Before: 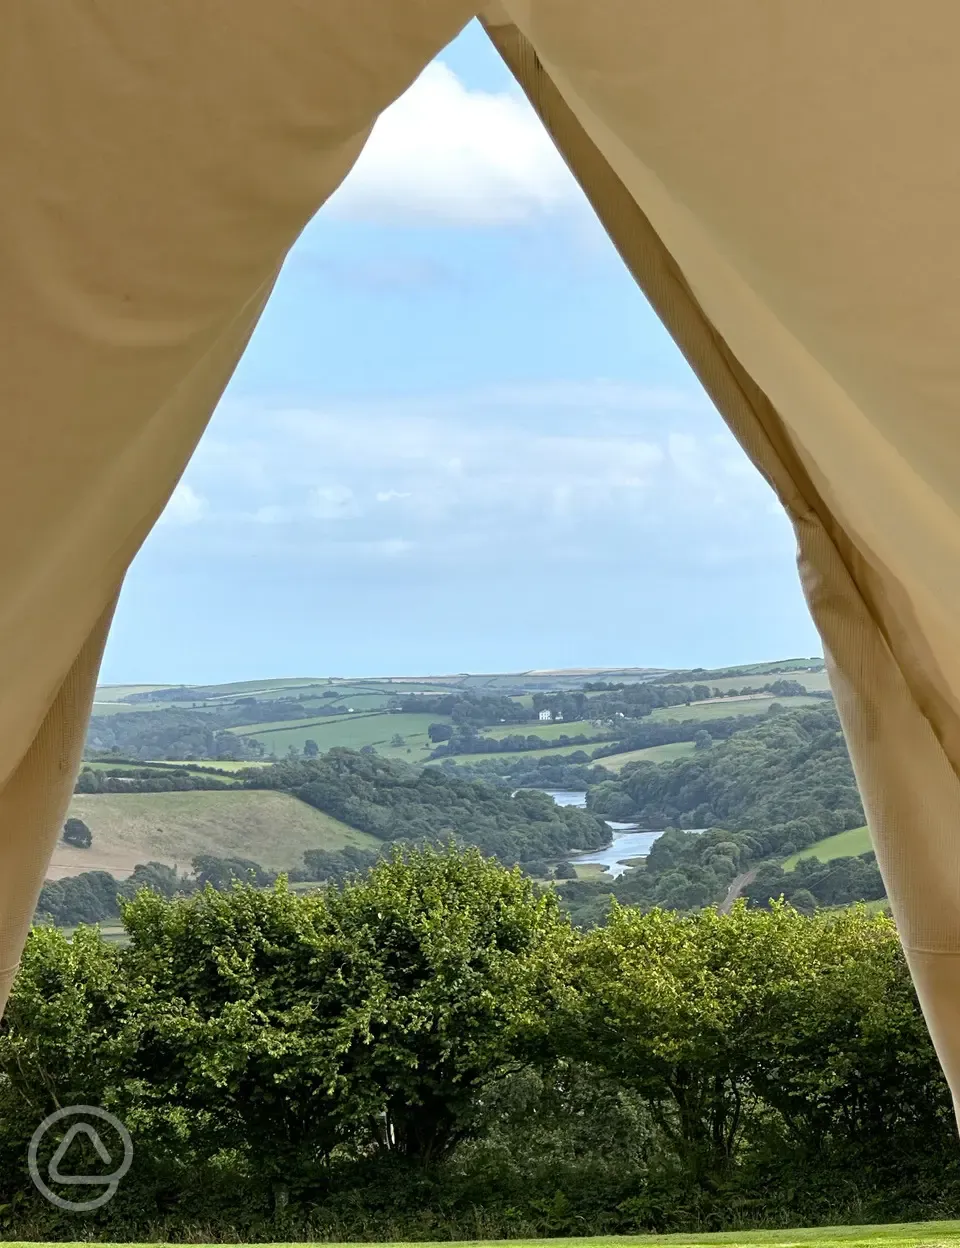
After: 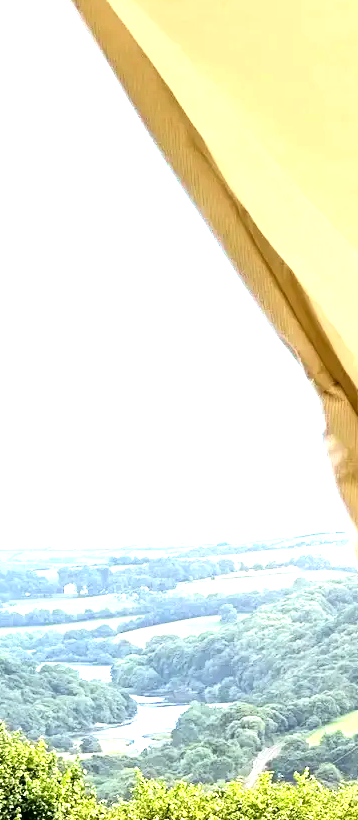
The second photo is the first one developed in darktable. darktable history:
exposure: black level correction 0.001, exposure 0.964 EV, compensate highlight preservation false
tone equalizer: -8 EV -1.06 EV, -7 EV -1.05 EV, -6 EV -0.895 EV, -5 EV -0.586 EV, -3 EV 0.599 EV, -2 EV 0.869 EV, -1 EV 1.01 EV, +0 EV 1.06 EV, mask exposure compensation -0.504 EV
crop and rotate: left 49.535%, top 10.11%, right 13.086%, bottom 24.18%
tone curve: curves: ch0 [(0.016, 0.011) (0.204, 0.146) (0.515, 0.476) (0.78, 0.795) (1, 0.981)], color space Lab, independent channels, preserve colors none
